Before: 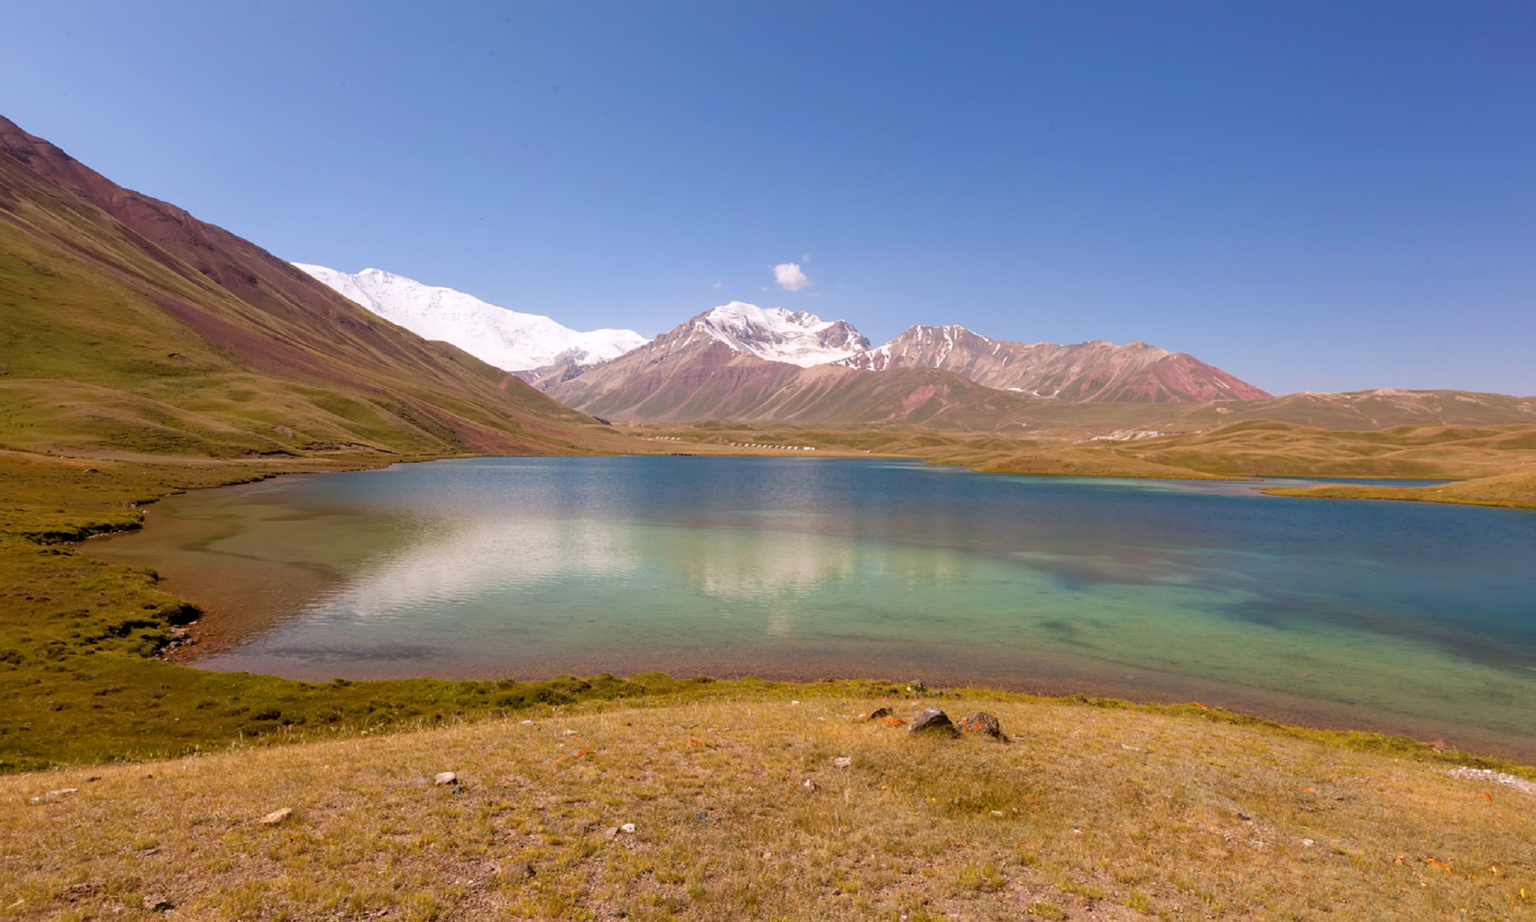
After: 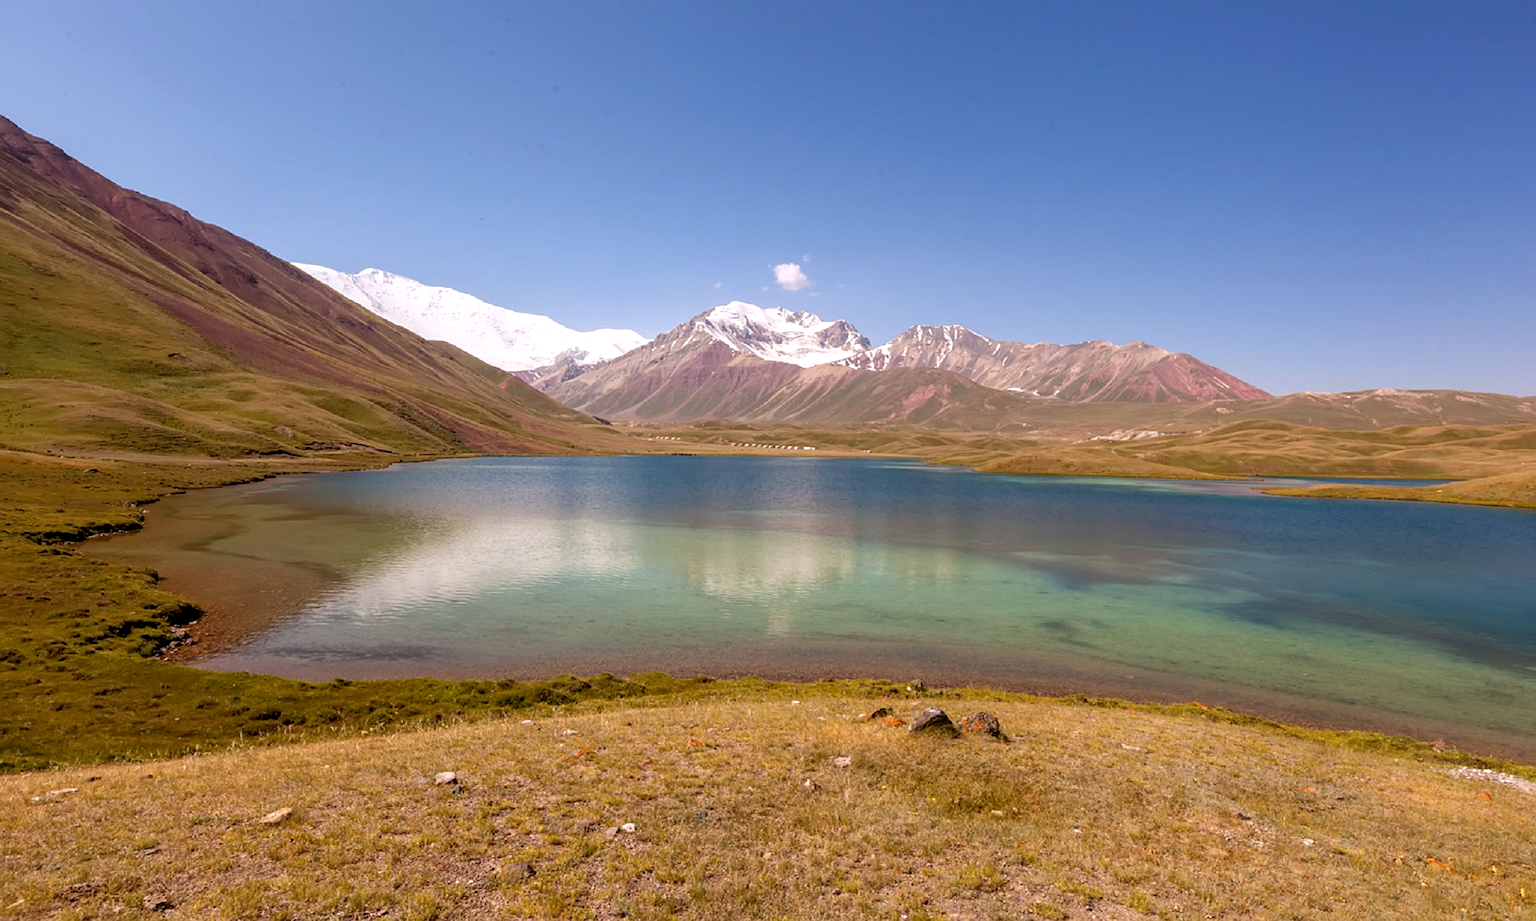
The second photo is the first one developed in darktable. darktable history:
local contrast: on, module defaults
sharpen: radius 0.969, amount 0.604
